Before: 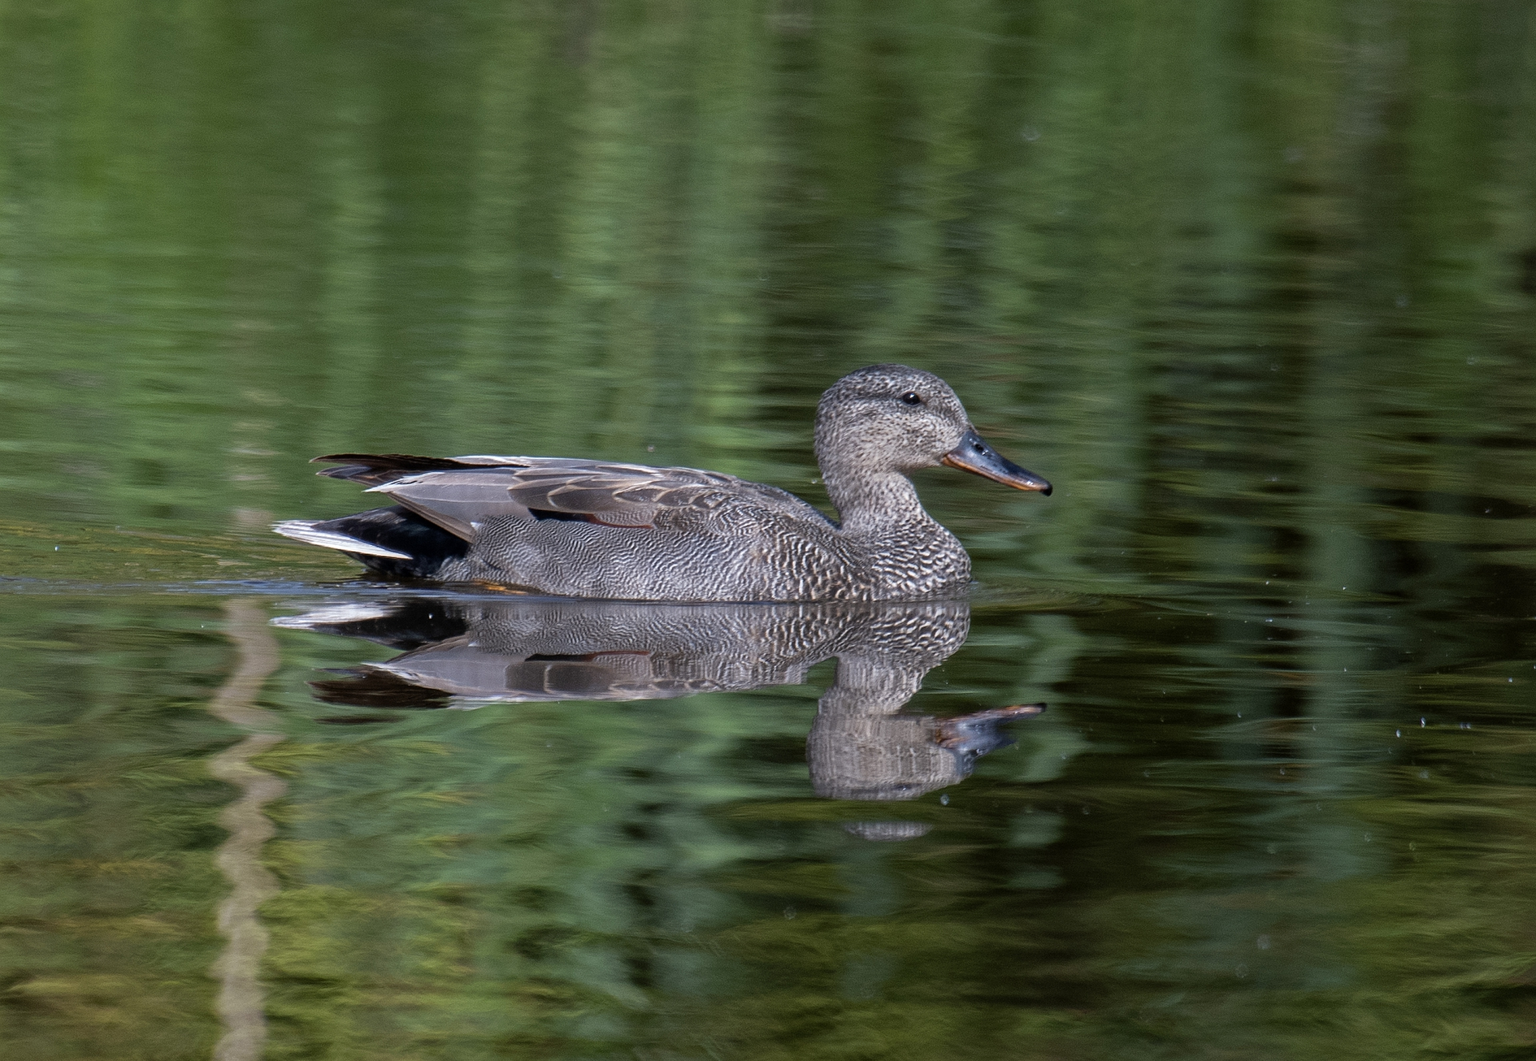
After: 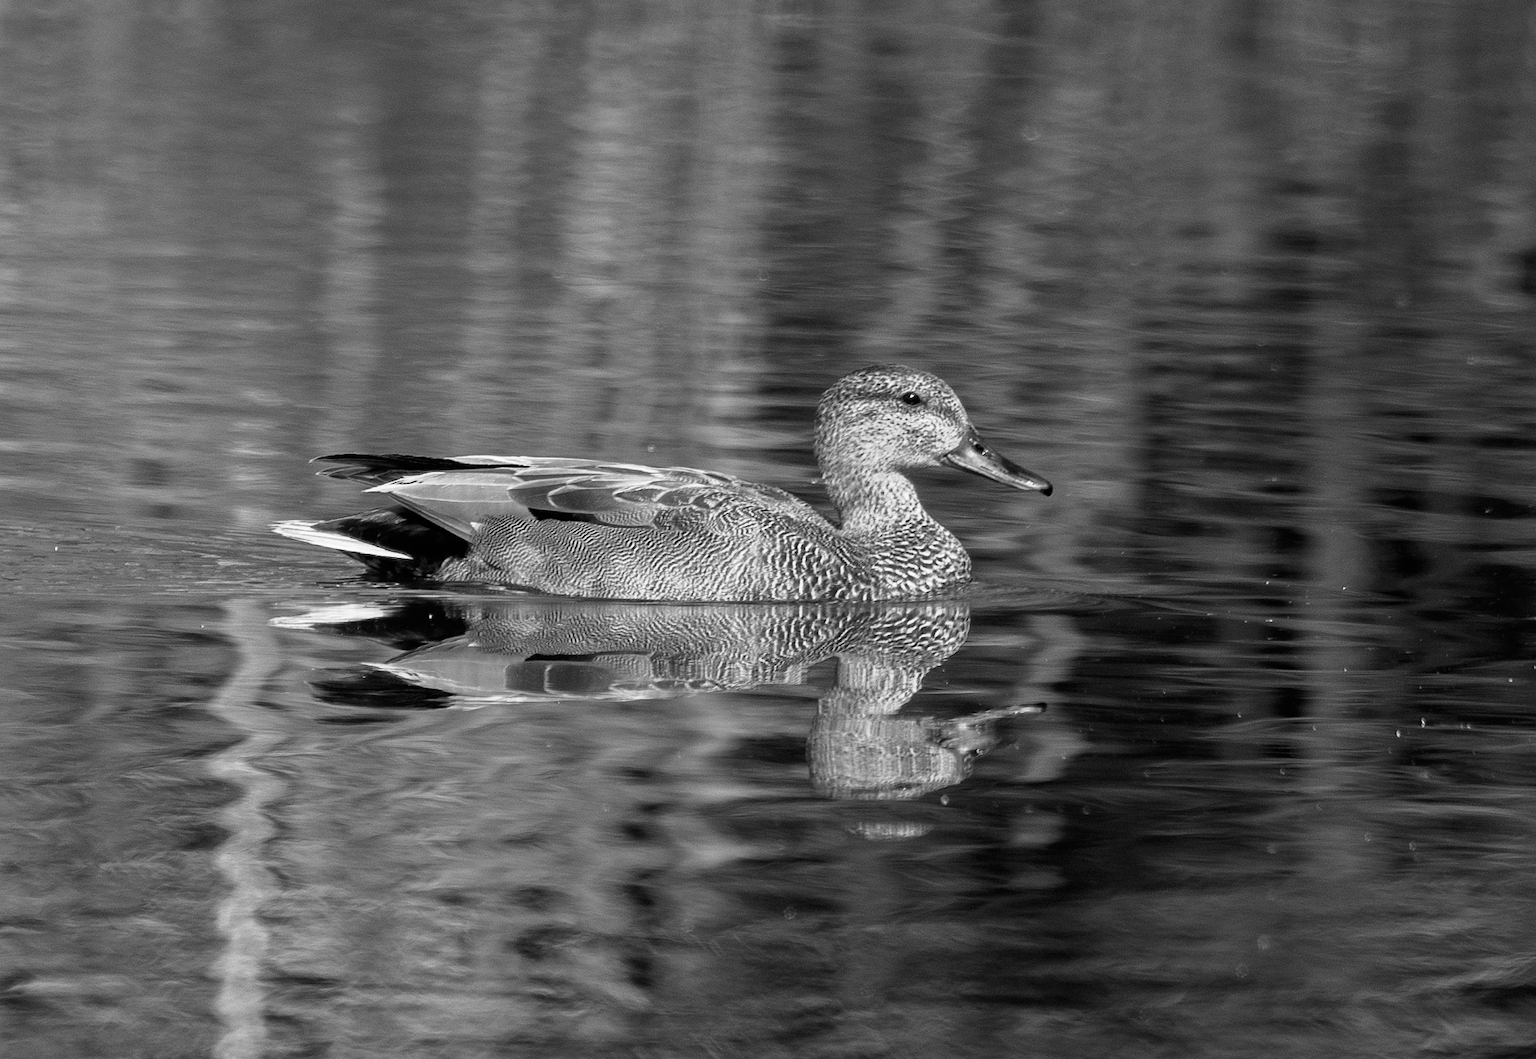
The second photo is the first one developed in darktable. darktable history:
monochrome: a 32, b 64, size 2.3
crop: top 0.05%, bottom 0.098%
base curve: curves: ch0 [(0, 0) (0.005, 0.002) (0.193, 0.295) (0.399, 0.664) (0.75, 0.928) (1, 1)]
tone equalizer: -8 EV 0.06 EV, smoothing diameter 25%, edges refinement/feathering 10, preserve details guided filter
color balance: input saturation 100.43%, contrast fulcrum 14.22%, output saturation 70.41%
